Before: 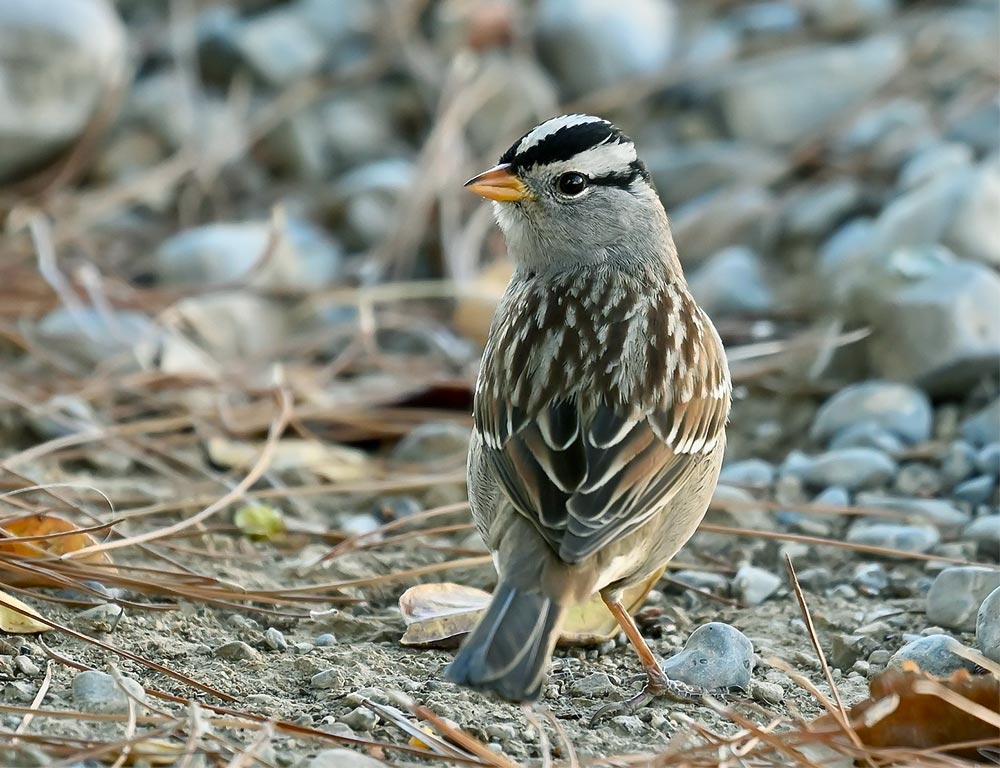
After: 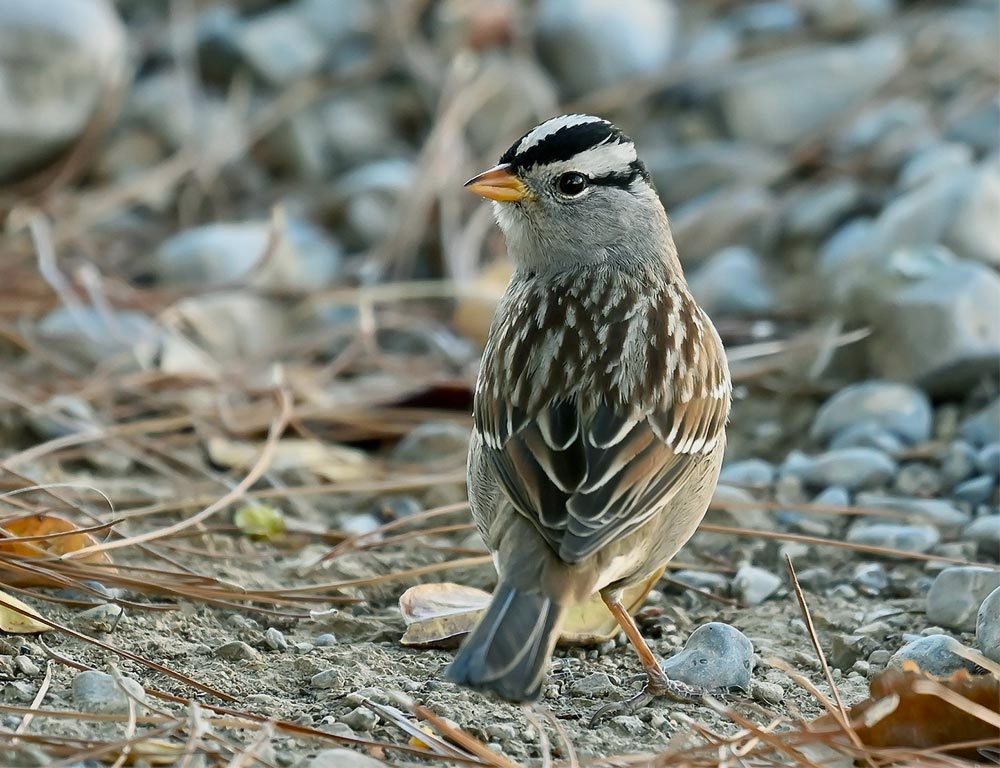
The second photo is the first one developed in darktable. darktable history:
exposure: exposure -0.158 EV, compensate exposure bias true, compensate highlight preservation false
